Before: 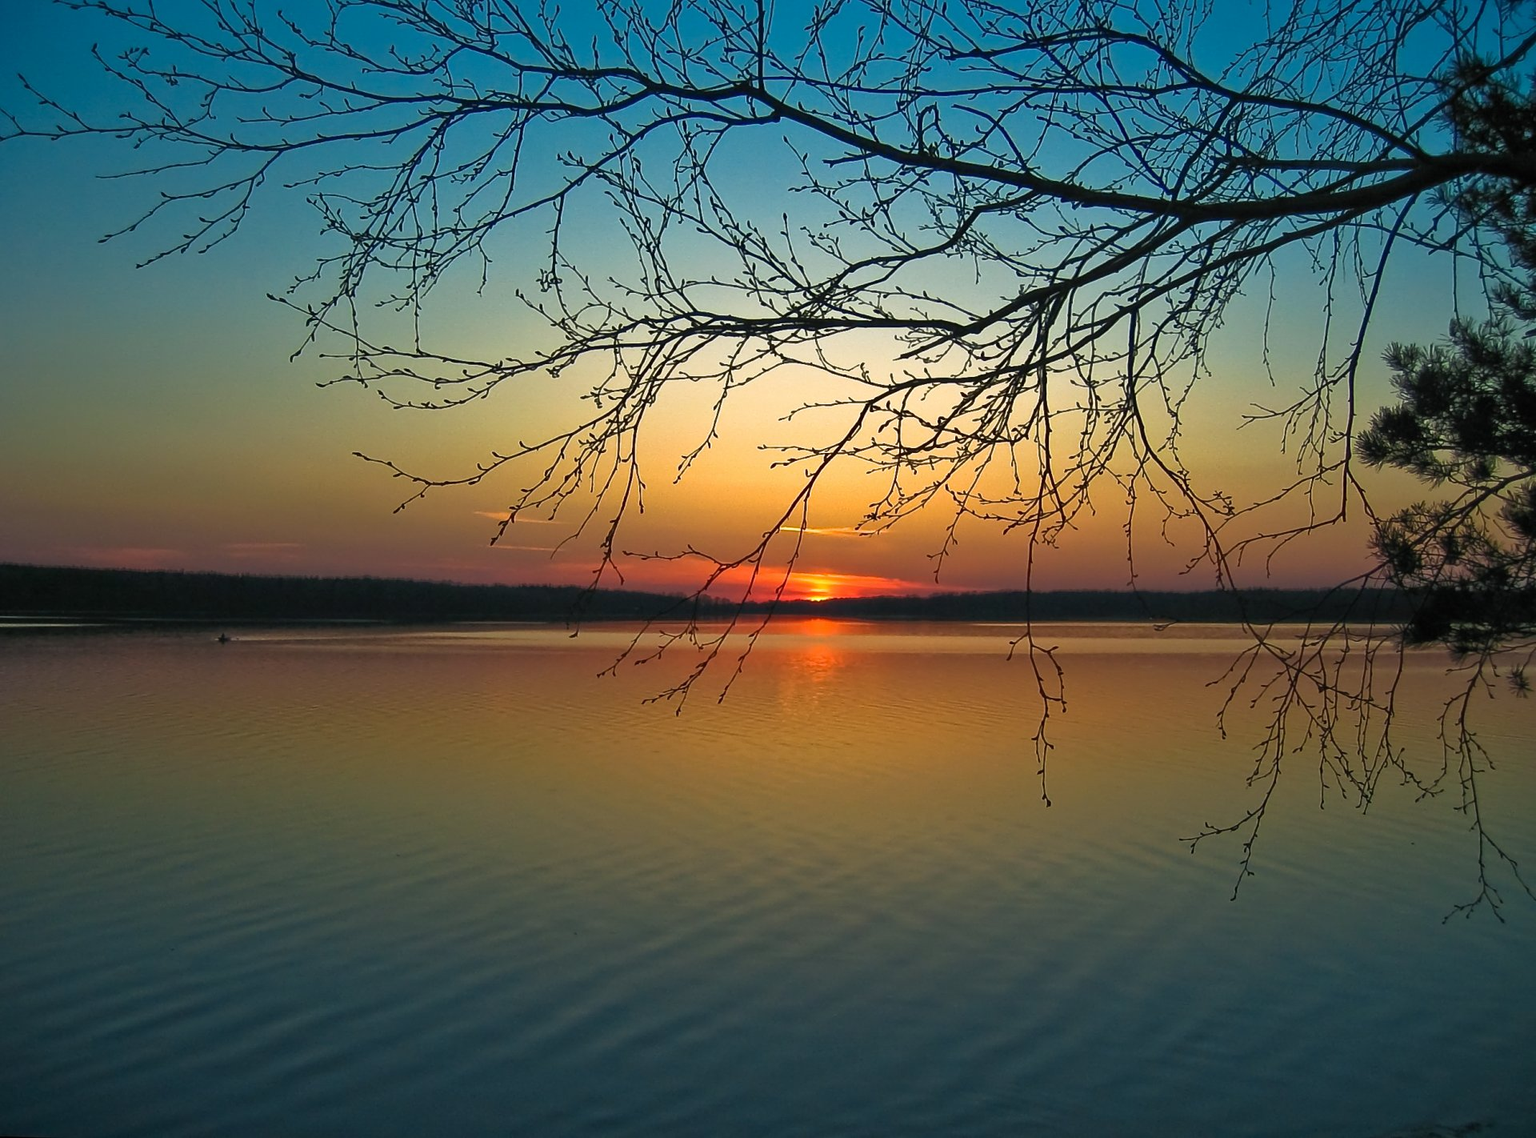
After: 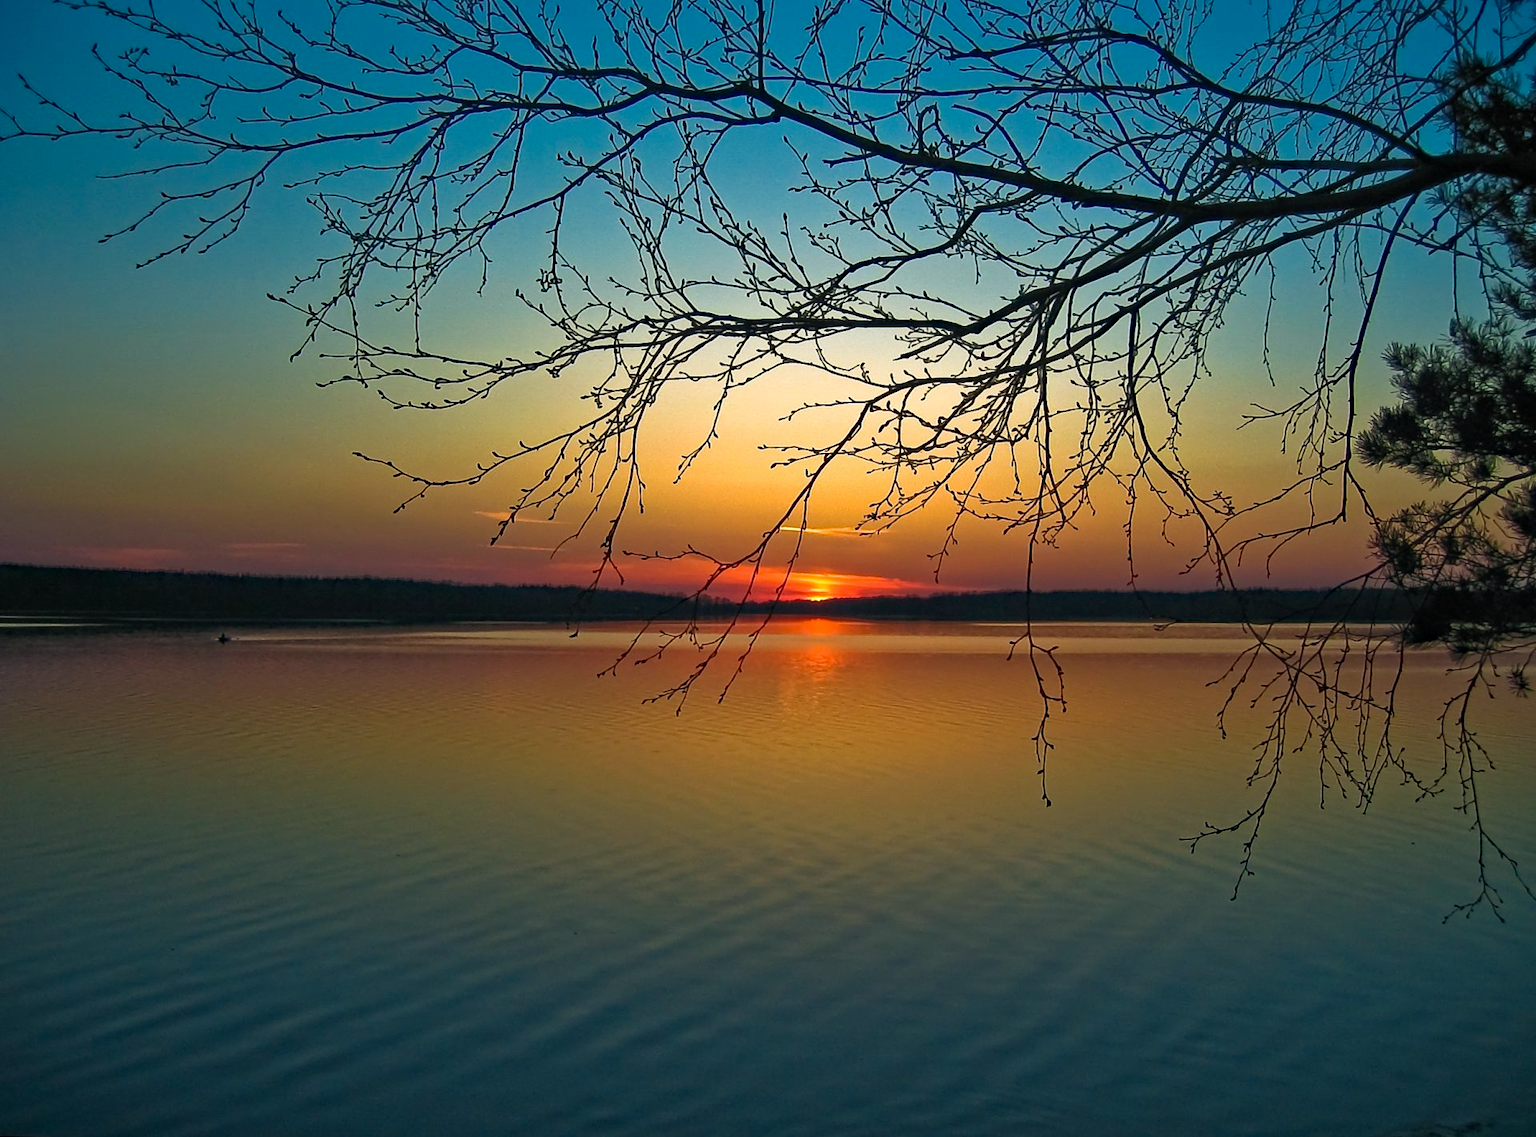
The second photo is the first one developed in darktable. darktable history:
haze removal: strength 0.258, distance 0.246, compatibility mode true, adaptive false
